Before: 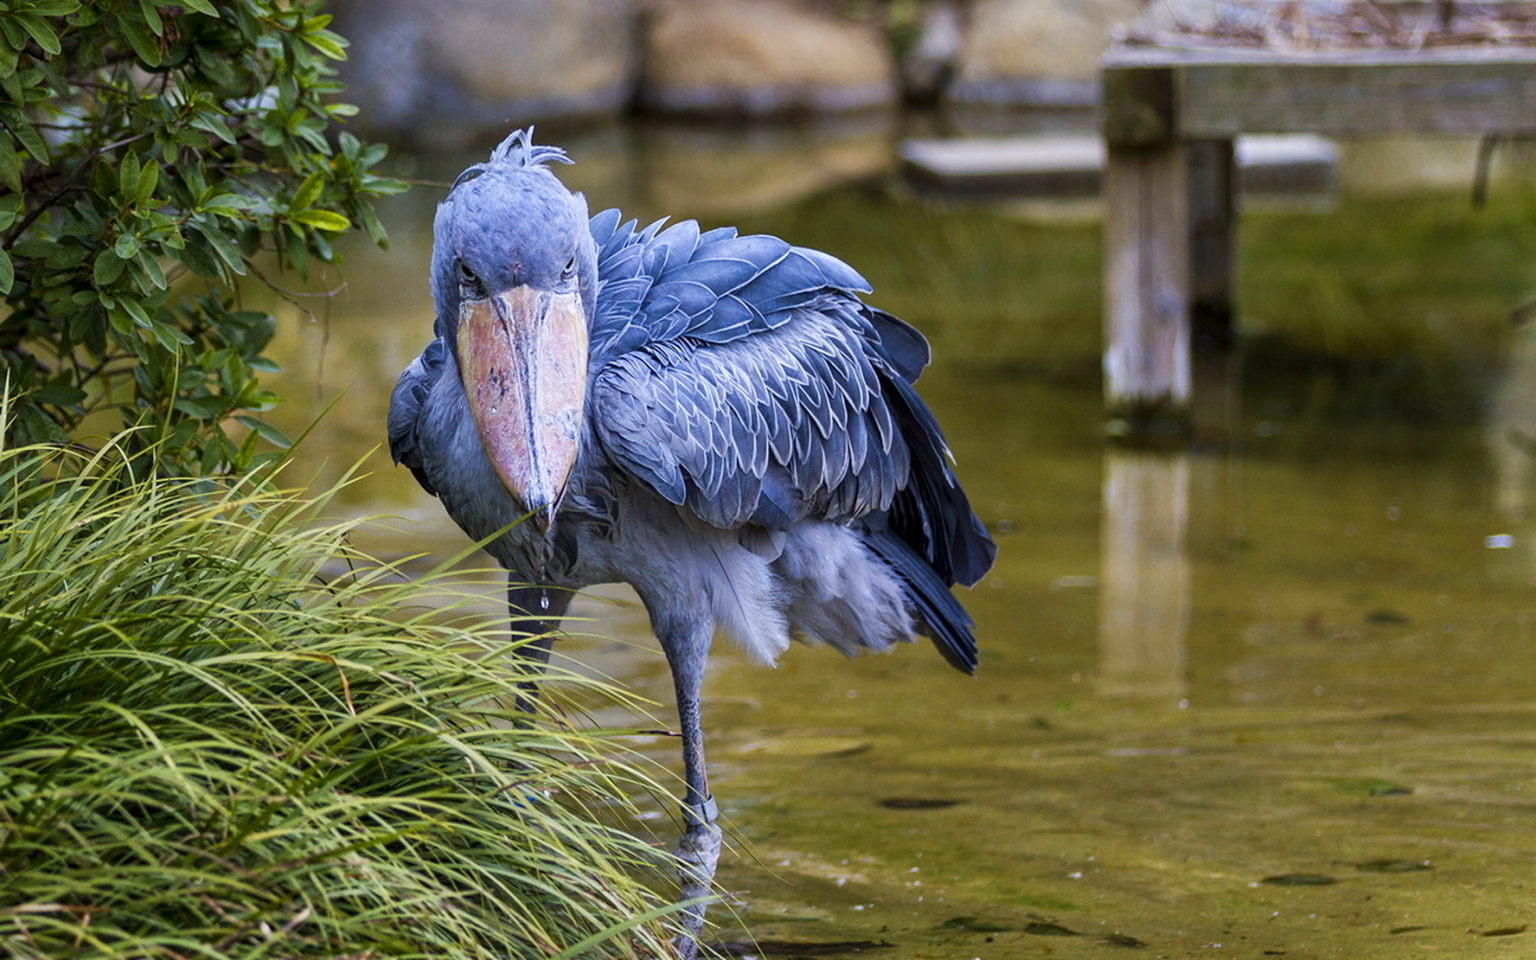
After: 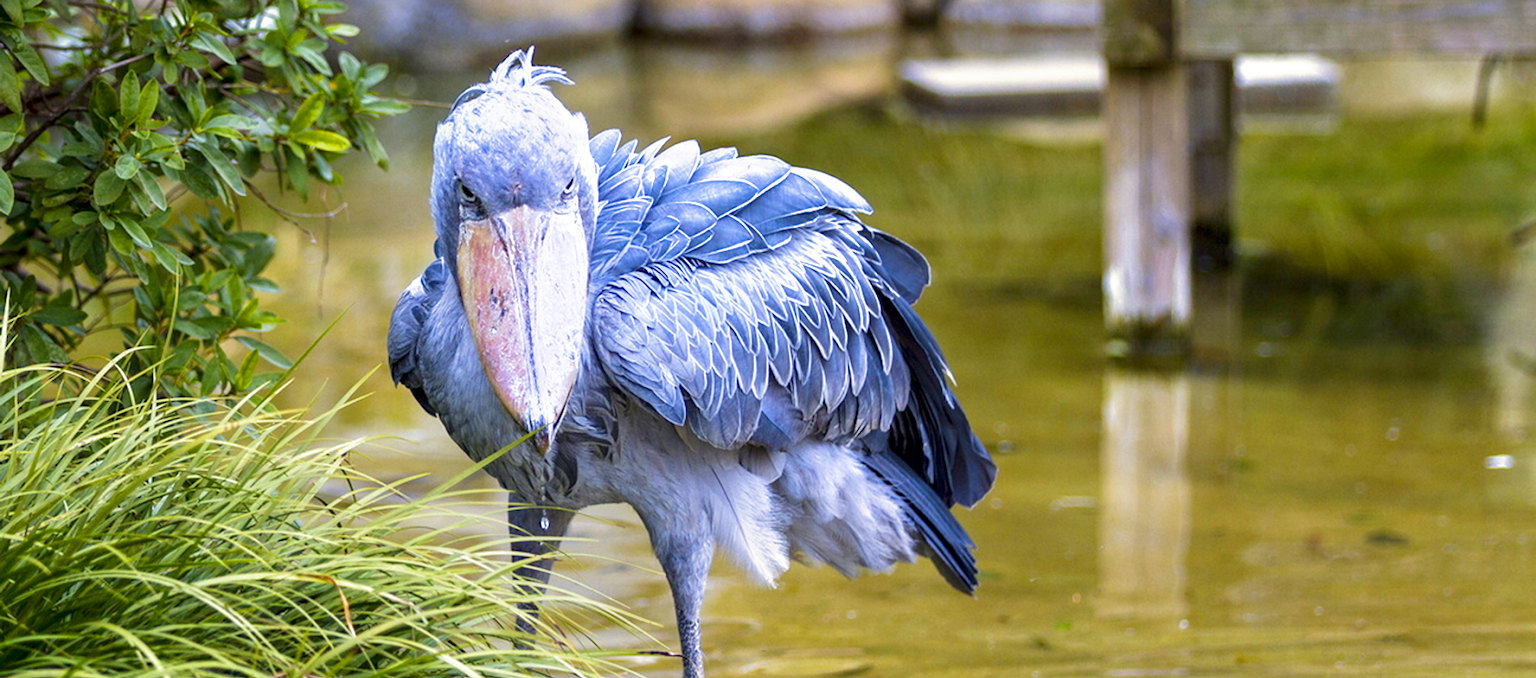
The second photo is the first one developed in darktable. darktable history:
crop and rotate: top 8.293%, bottom 20.996%
filmic rgb: black relative exposure -16 EV, threshold -0.33 EV, transition 3.19 EV, structure ↔ texture 100%, target black luminance 0%, hardness 7.57, latitude 72.96%, contrast 0.908, highlights saturation mix 10%, shadows ↔ highlights balance -0.38%, add noise in highlights 0, preserve chrominance no, color science v4 (2020), iterations of high-quality reconstruction 10, enable highlight reconstruction true
exposure: black level correction 0, exposure 1.125 EV, compensate exposure bias true, compensate highlight preservation false
